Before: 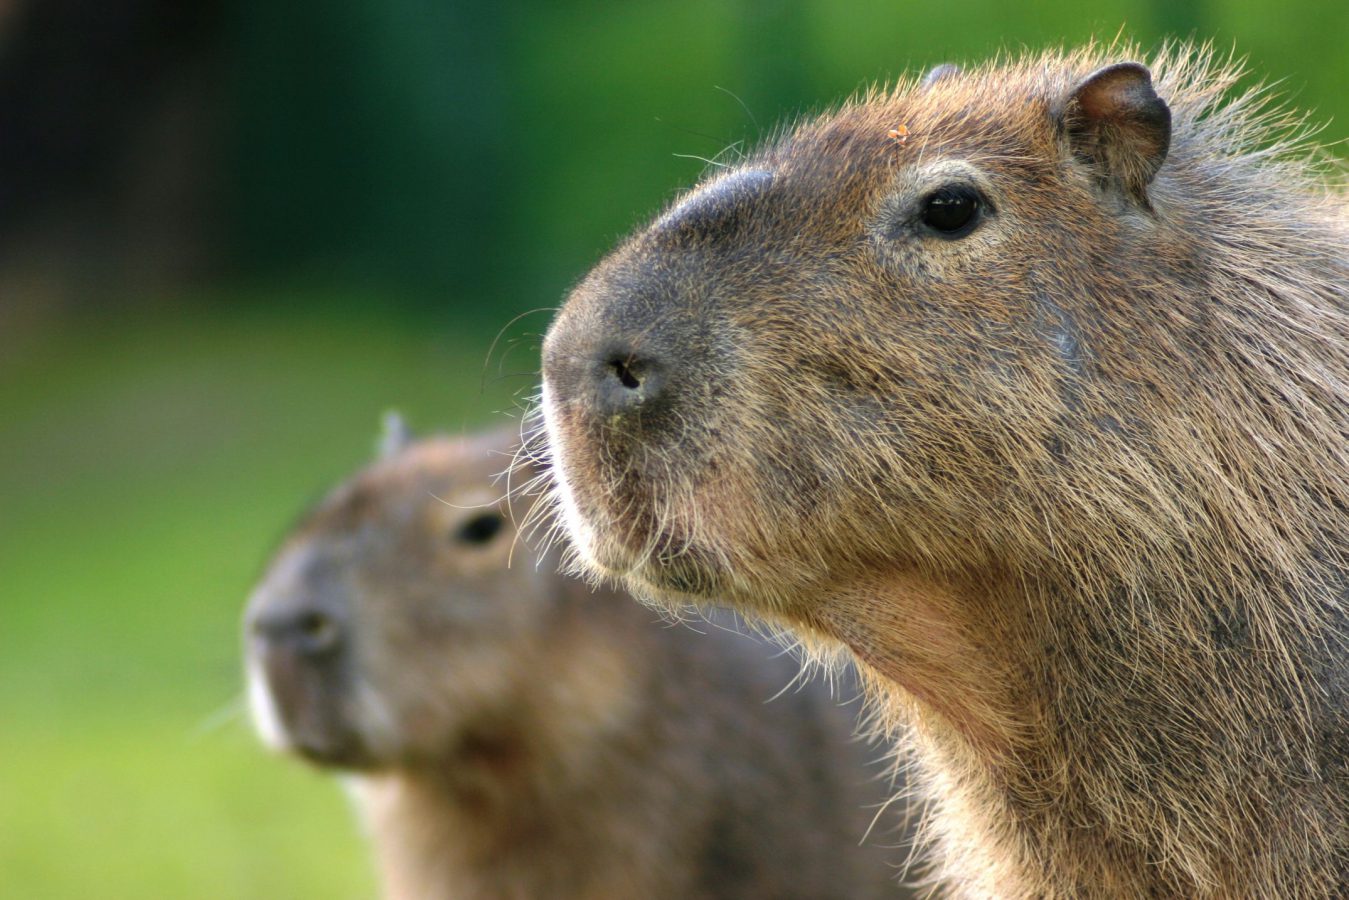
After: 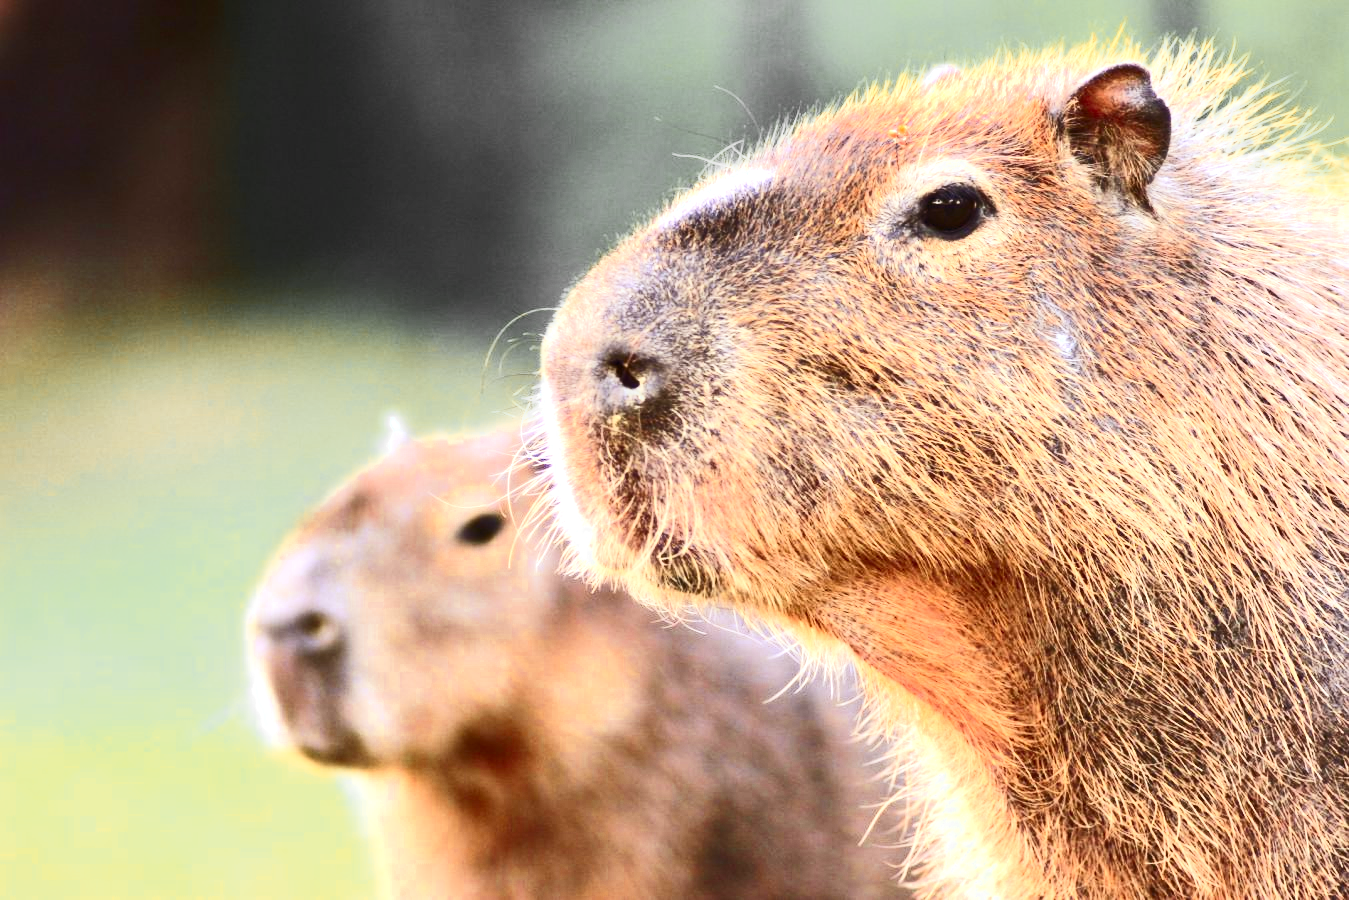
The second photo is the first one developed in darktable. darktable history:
contrast brightness saturation: contrast 0.62, brightness 0.34, saturation 0.14
exposure: black level correction 0, exposure 0.9 EV, compensate highlight preservation false
rgb levels: mode RGB, independent channels, levels [[0, 0.474, 1], [0, 0.5, 1], [0, 0.5, 1]]
color zones: curves: ch0 [(0, 0.363) (0.128, 0.373) (0.25, 0.5) (0.402, 0.407) (0.521, 0.525) (0.63, 0.559) (0.729, 0.662) (0.867, 0.471)]; ch1 [(0, 0.515) (0.136, 0.618) (0.25, 0.5) (0.378, 0) (0.516, 0) (0.622, 0.593) (0.737, 0.819) (0.87, 0.593)]; ch2 [(0, 0.529) (0.128, 0.471) (0.282, 0.451) (0.386, 0.662) (0.516, 0.525) (0.633, 0.554) (0.75, 0.62) (0.875, 0.441)]
